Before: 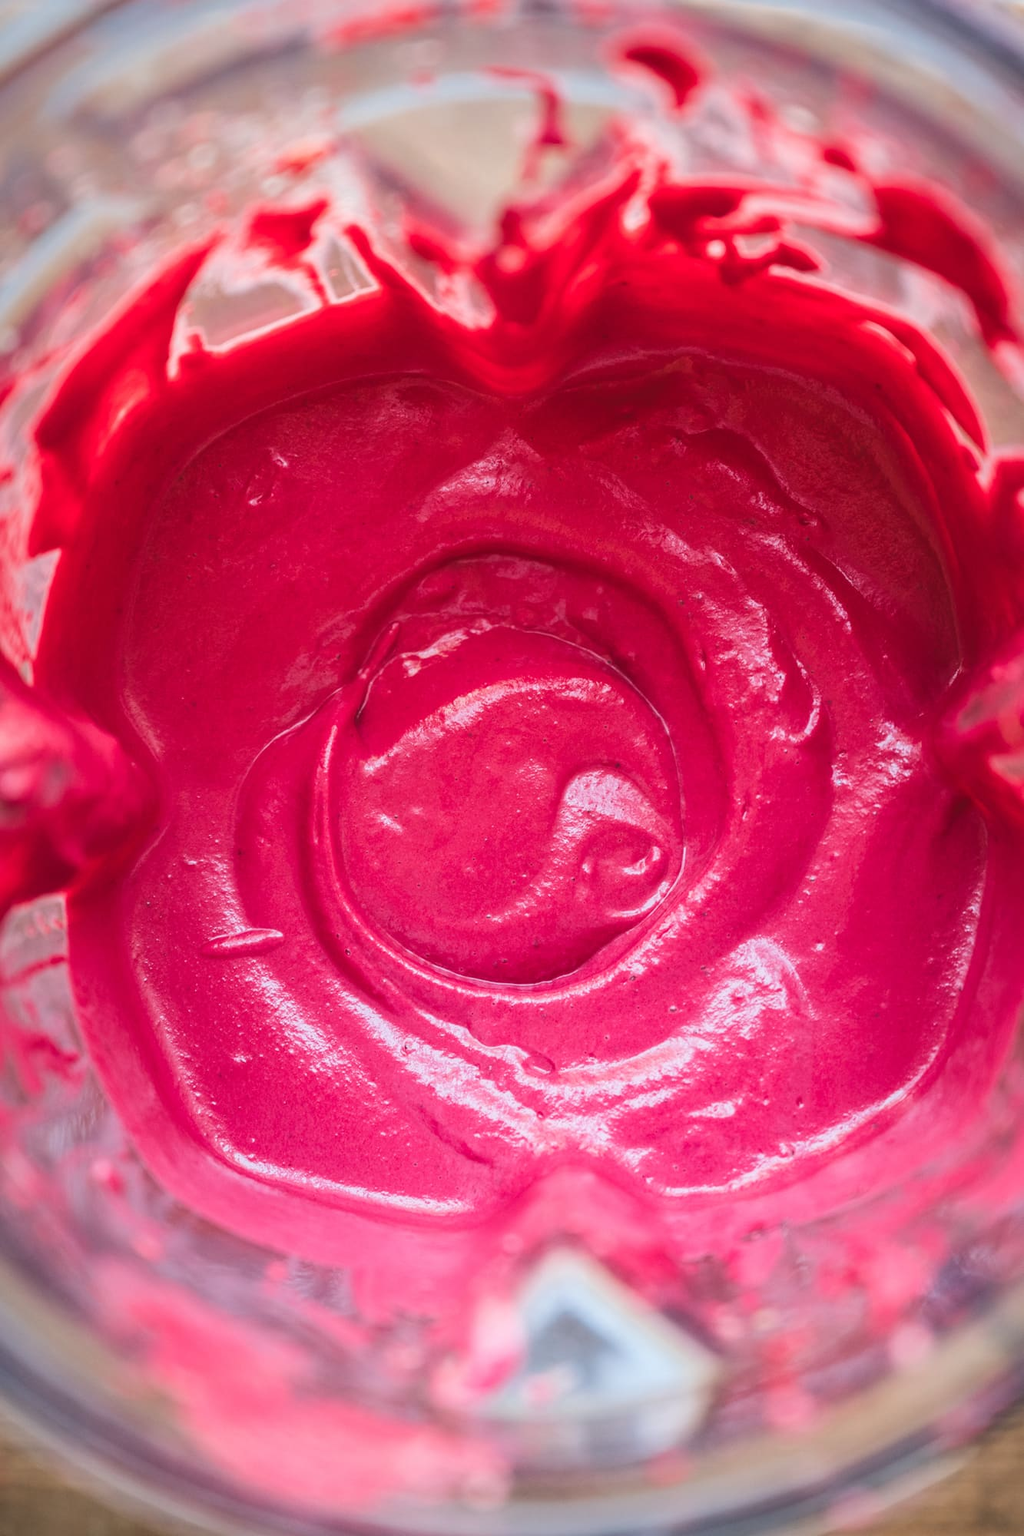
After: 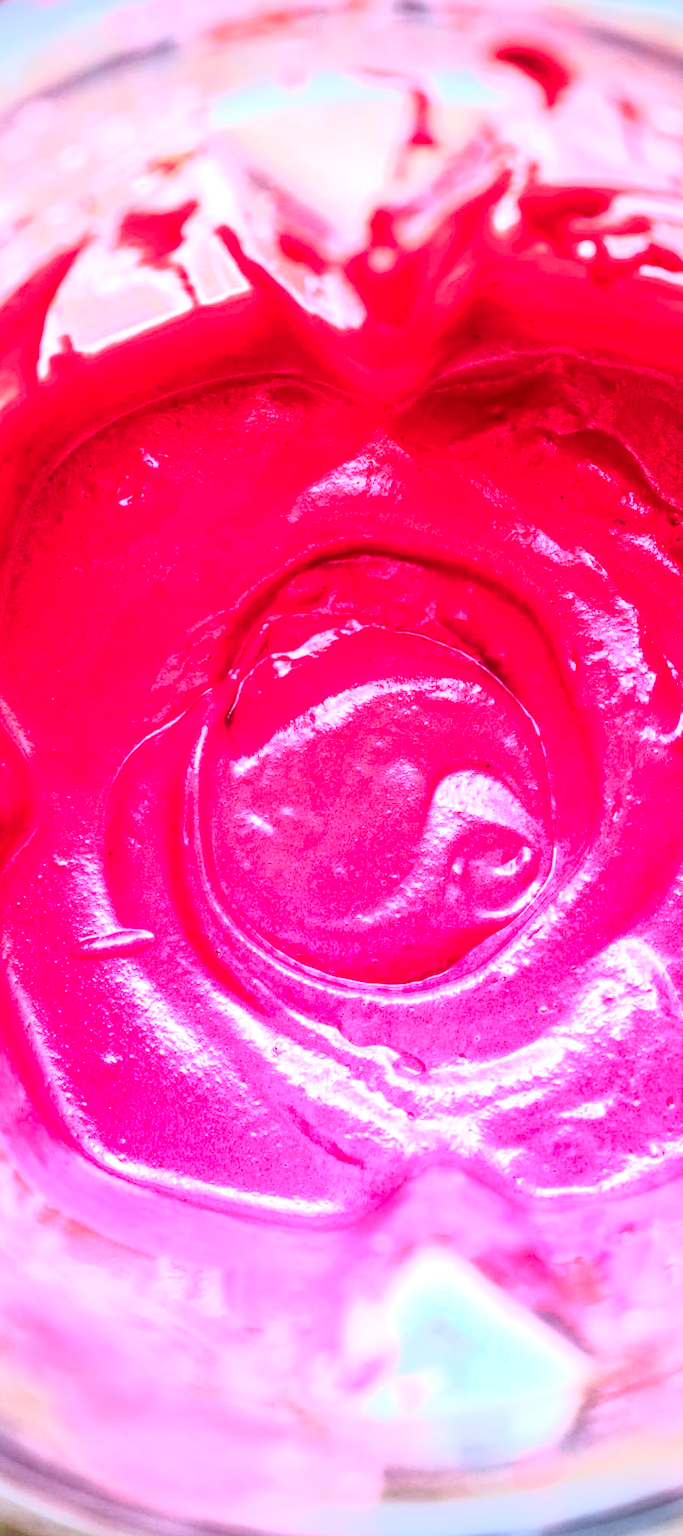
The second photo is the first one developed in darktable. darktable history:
tone equalizer: -8 EV -0.398 EV, -7 EV -0.394 EV, -6 EV -0.305 EV, -5 EV -0.193 EV, -3 EV 0.192 EV, -2 EV 0.356 EV, -1 EV 0.377 EV, +0 EV 0.402 EV, edges refinement/feathering 500, mask exposure compensation -1.57 EV, preserve details no
vignetting: fall-off start 85.4%, fall-off radius 80.62%, brightness -0.424, saturation -0.207, width/height ratio 1.217
local contrast: on, module defaults
color calibration: gray › normalize channels true, illuminant as shot in camera, x 0.366, y 0.378, temperature 4426.15 K, gamut compression 0.003
base curve: curves: ch0 [(0, 0) (0.472, 0.455) (1, 1)]
crop and rotate: left 12.749%, right 20.466%
tone curve: curves: ch0 [(0, 0.018) (0.162, 0.128) (0.434, 0.478) (0.667, 0.785) (0.819, 0.943) (1, 0.991)]; ch1 [(0, 0) (0.402, 0.36) (0.476, 0.449) (0.506, 0.505) (0.523, 0.518) (0.579, 0.626) (0.641, 0.668) (0.693, 0.745) (0.861, 0.934) (1, 1)]; ch2 [(0, 0) (0.424, 0.388) (0.483, 0.472) (0.503, 0.505) (0.521, 0.519) (0.547, 0.581) (0.582, 0.648) (0.699, 0.759) (0.997, 0.858)], color space Lab, independent channels, preserve colors none
exposure: black level correction 0, exposure 0.691 EV, compensate highlight preservation false
